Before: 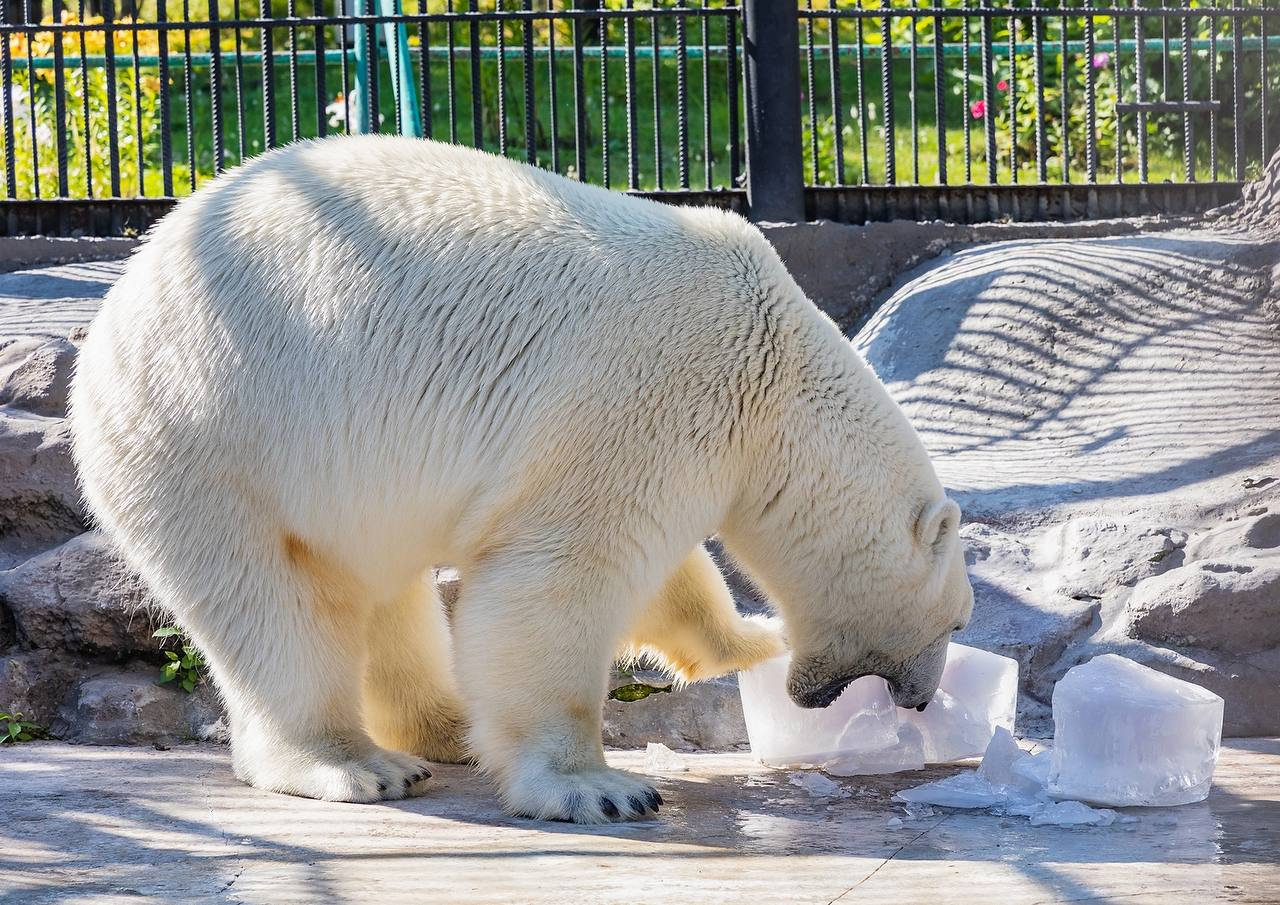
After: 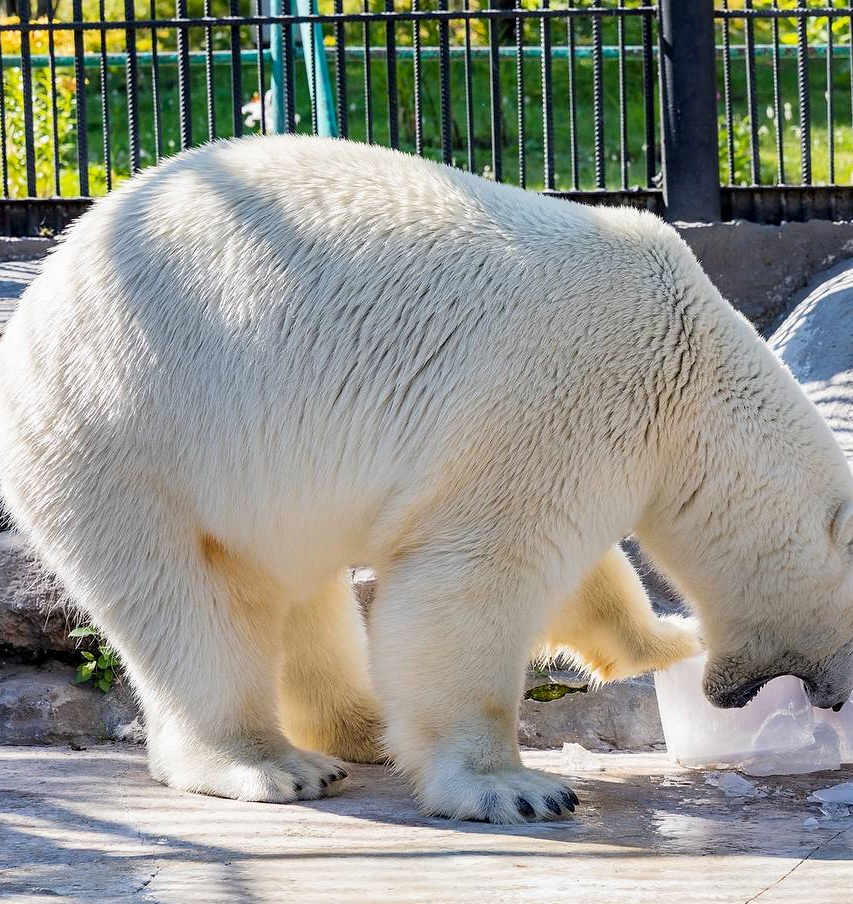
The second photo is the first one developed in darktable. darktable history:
exposure: black level correction 0.004, exposure 0.014 EV, compensate highlight preservation false
crop and rotate: left 6.617%, right 26.717%
